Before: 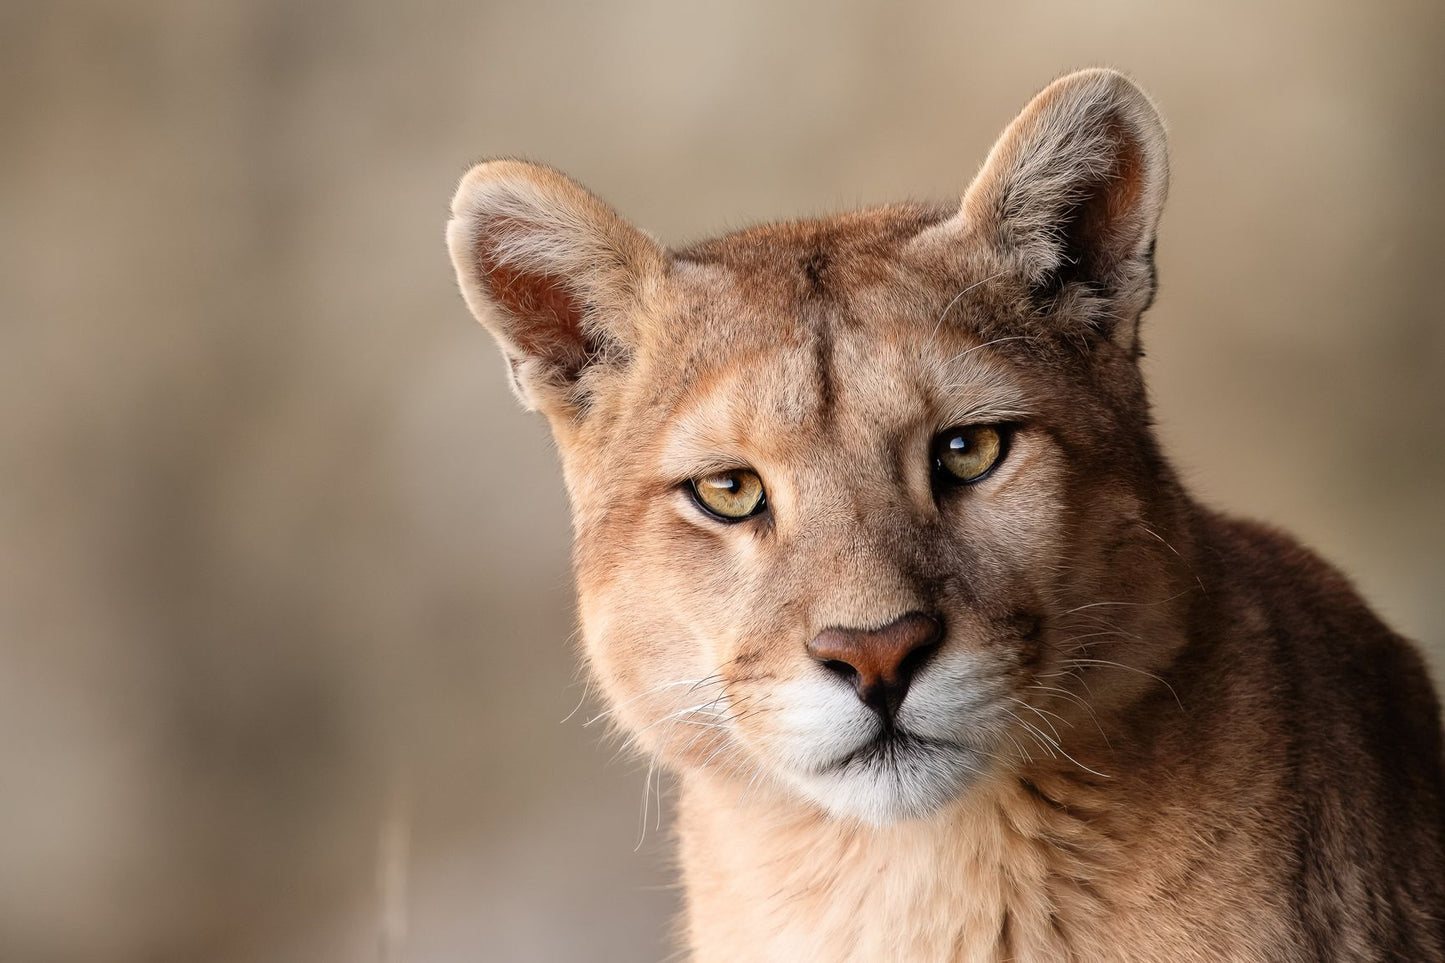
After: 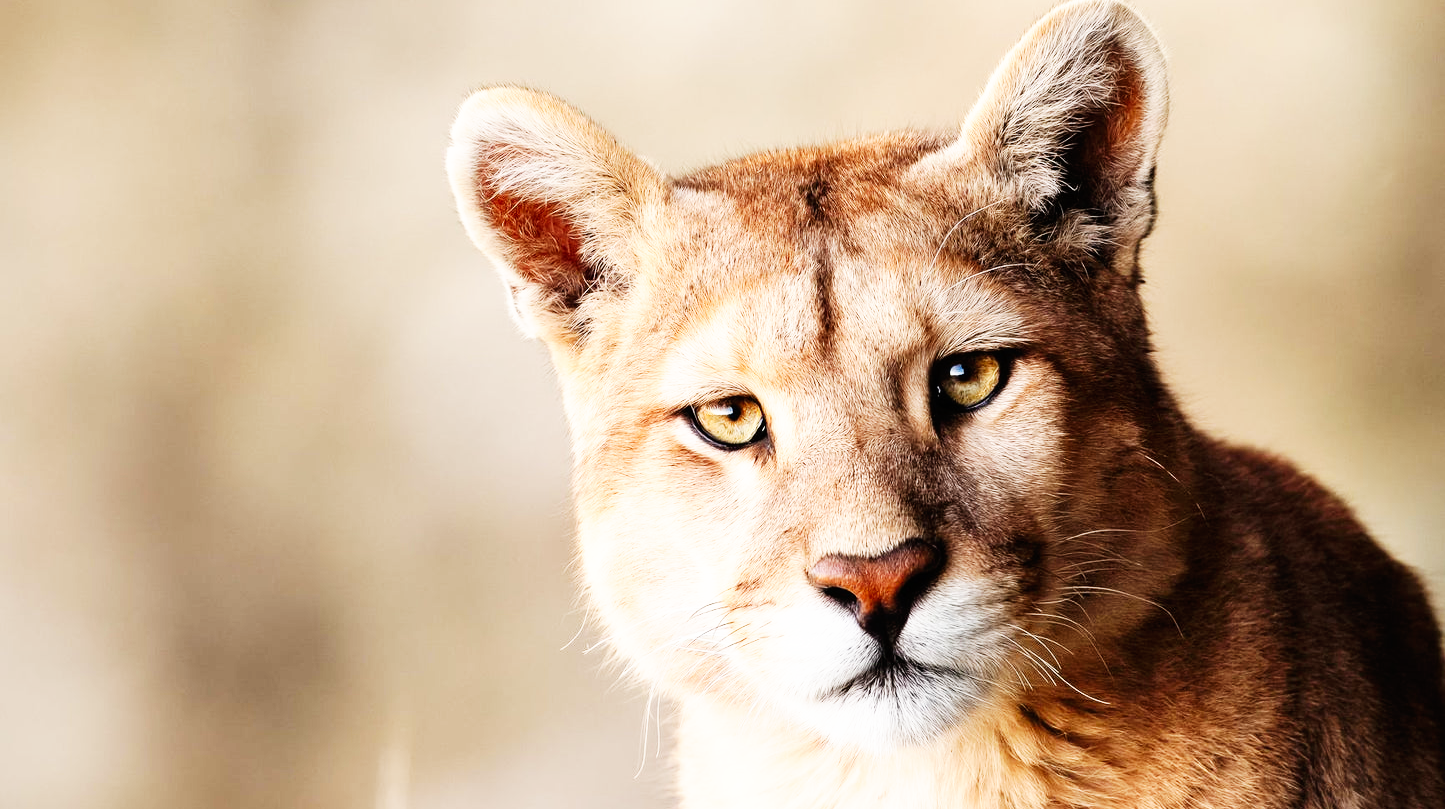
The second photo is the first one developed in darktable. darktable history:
crop: top 7.6%, bottom 8.34%
base curve: curves: ch0 [(0, 0) (0.007, 0.004) (0.027, 0.03) (0.046, 0.07) (0.207, 0.54) (0.442, 0.872) (0.673, 0.972) (1, 1)], preserve colors none
